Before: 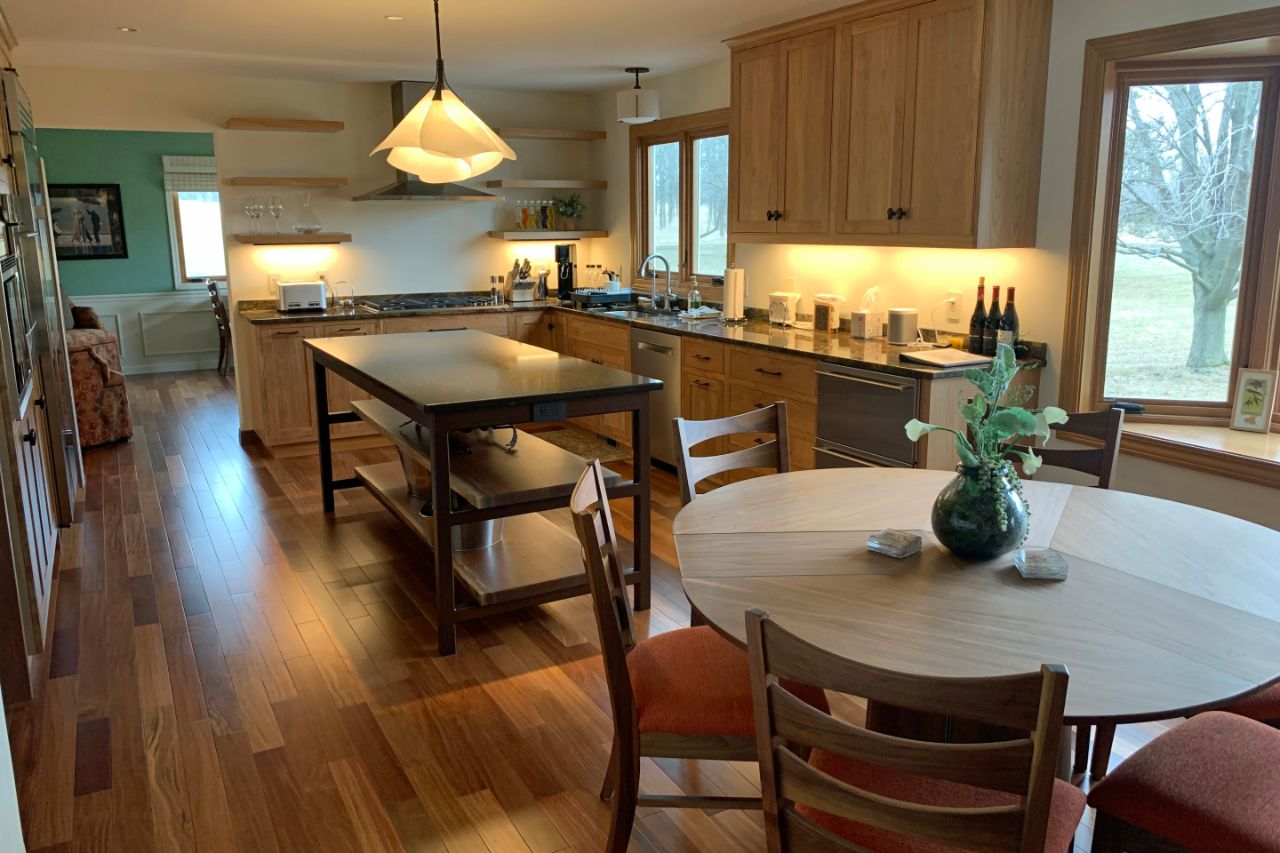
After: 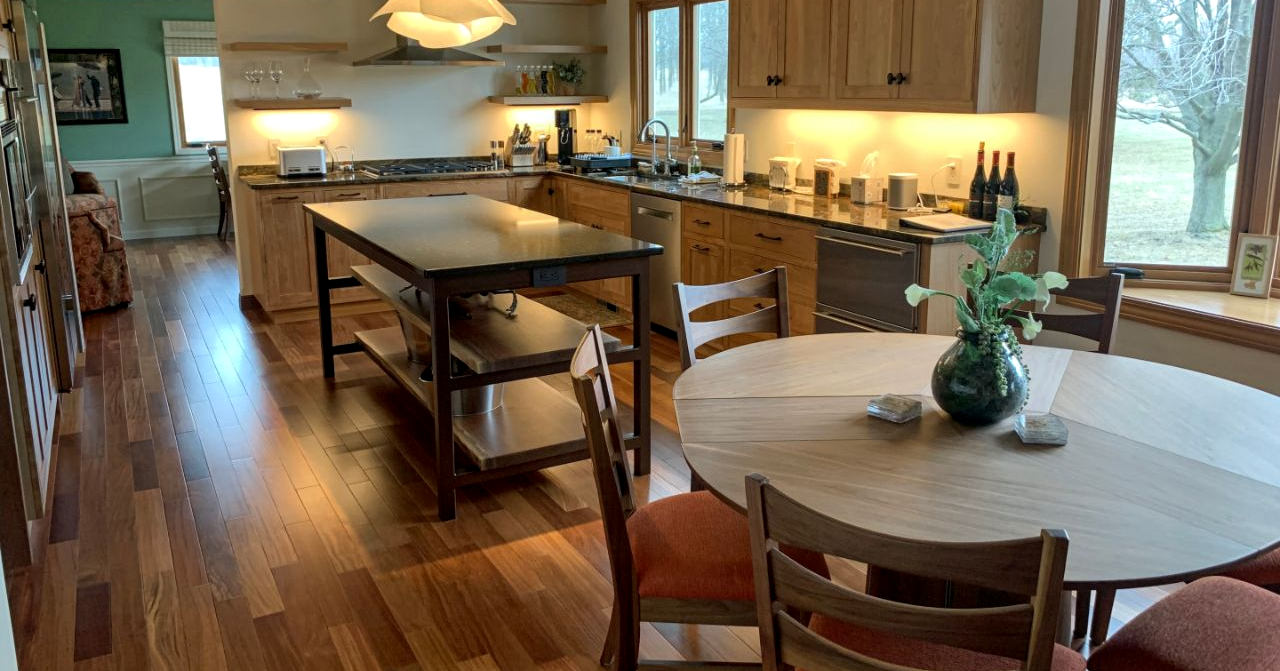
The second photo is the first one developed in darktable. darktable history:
local contrast: on, module defaults
crop and rotate: top 15.891%, bottom 5.331%
